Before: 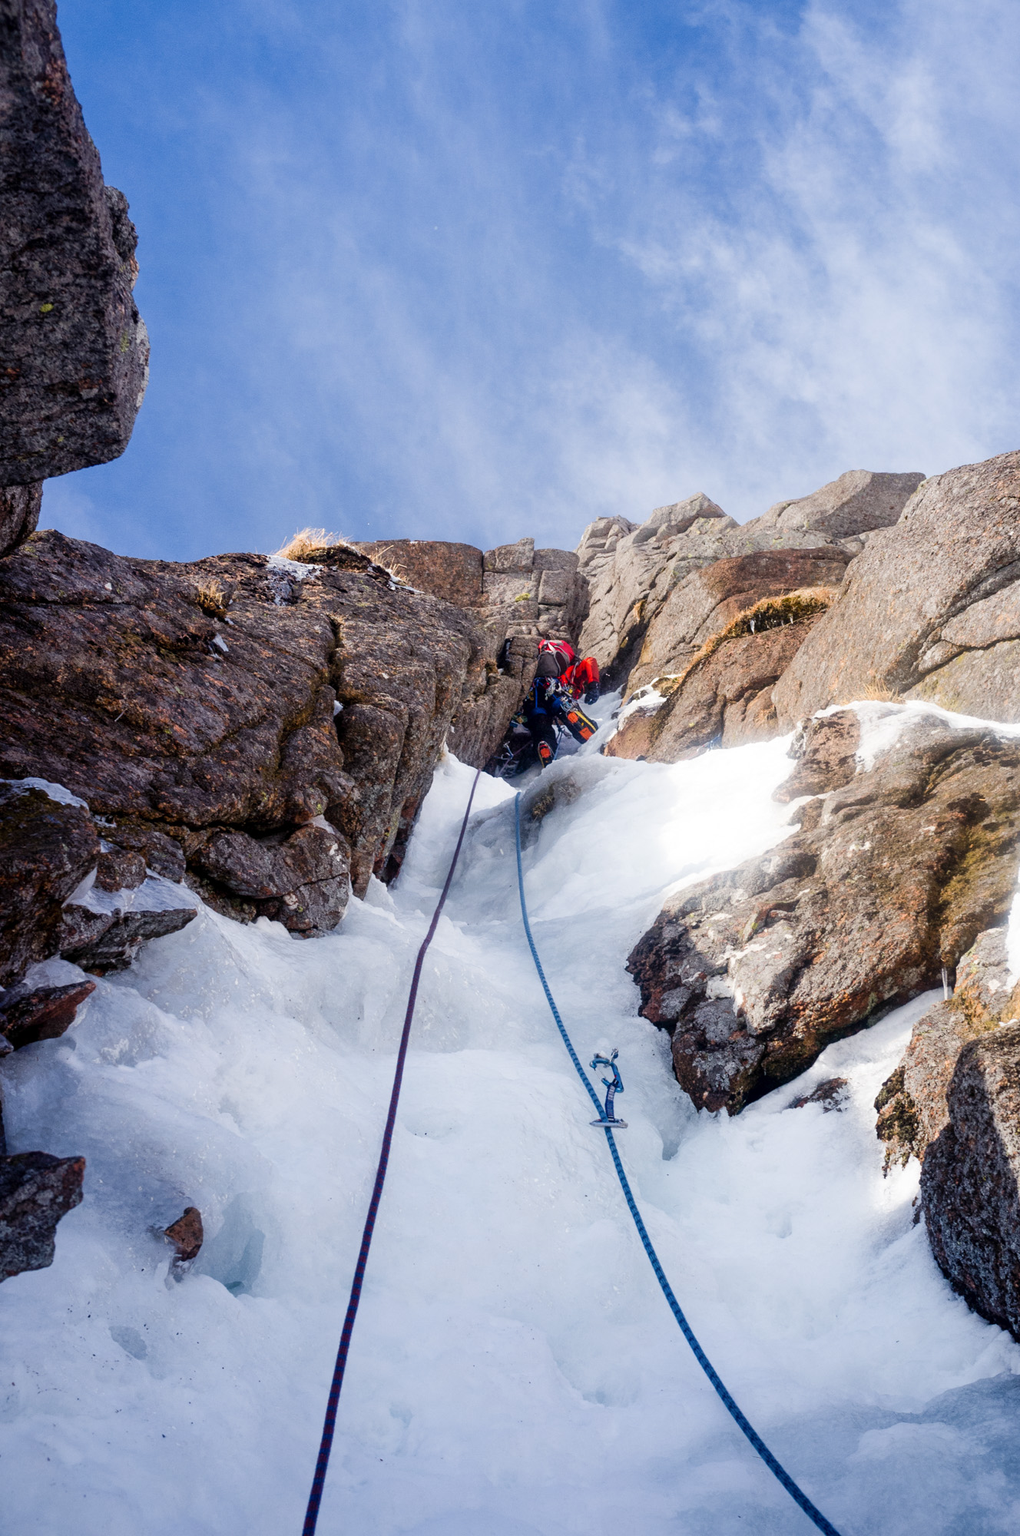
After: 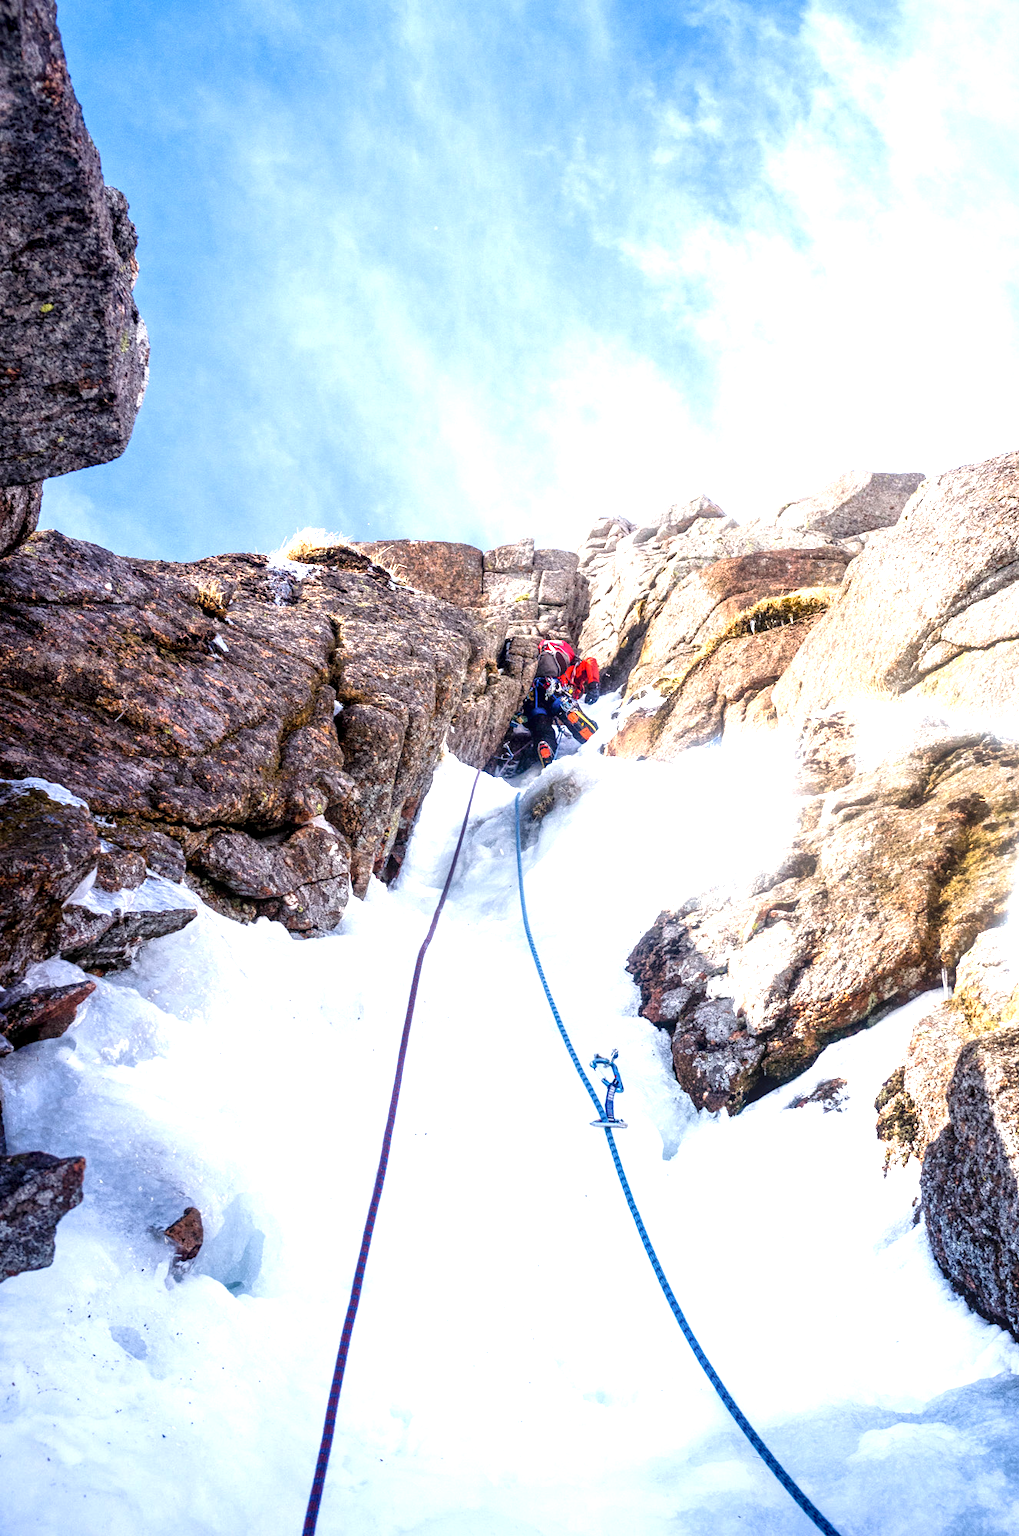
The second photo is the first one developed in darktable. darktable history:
exposure: black level correction 0.001, exposure 1.3 EV, compensate highlight preservation false
local contrast: on, module defaults
